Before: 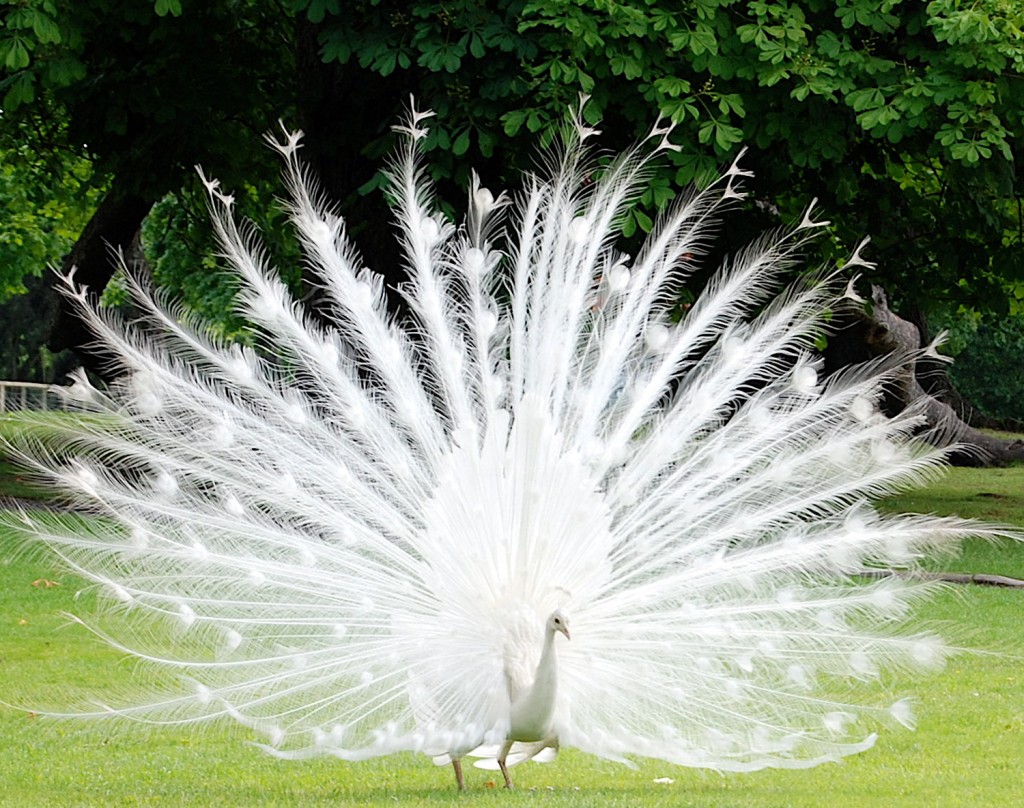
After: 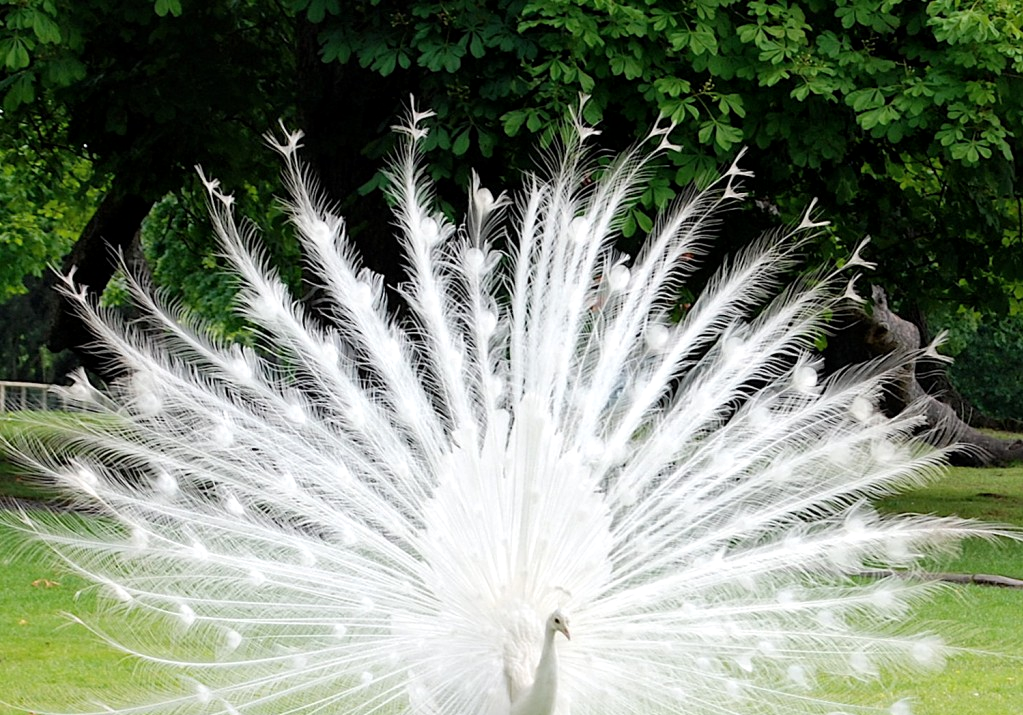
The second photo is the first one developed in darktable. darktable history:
tone equalizer: edges refinement/feathering 500, mask exposure compensation -1.57 EV, preserve details no
crop and rotate: top 0%, bottom 11.488%
local contrast: mode bilateral grid, contrast 21, coarseness 51, detail 119%, midtone range 0.2
